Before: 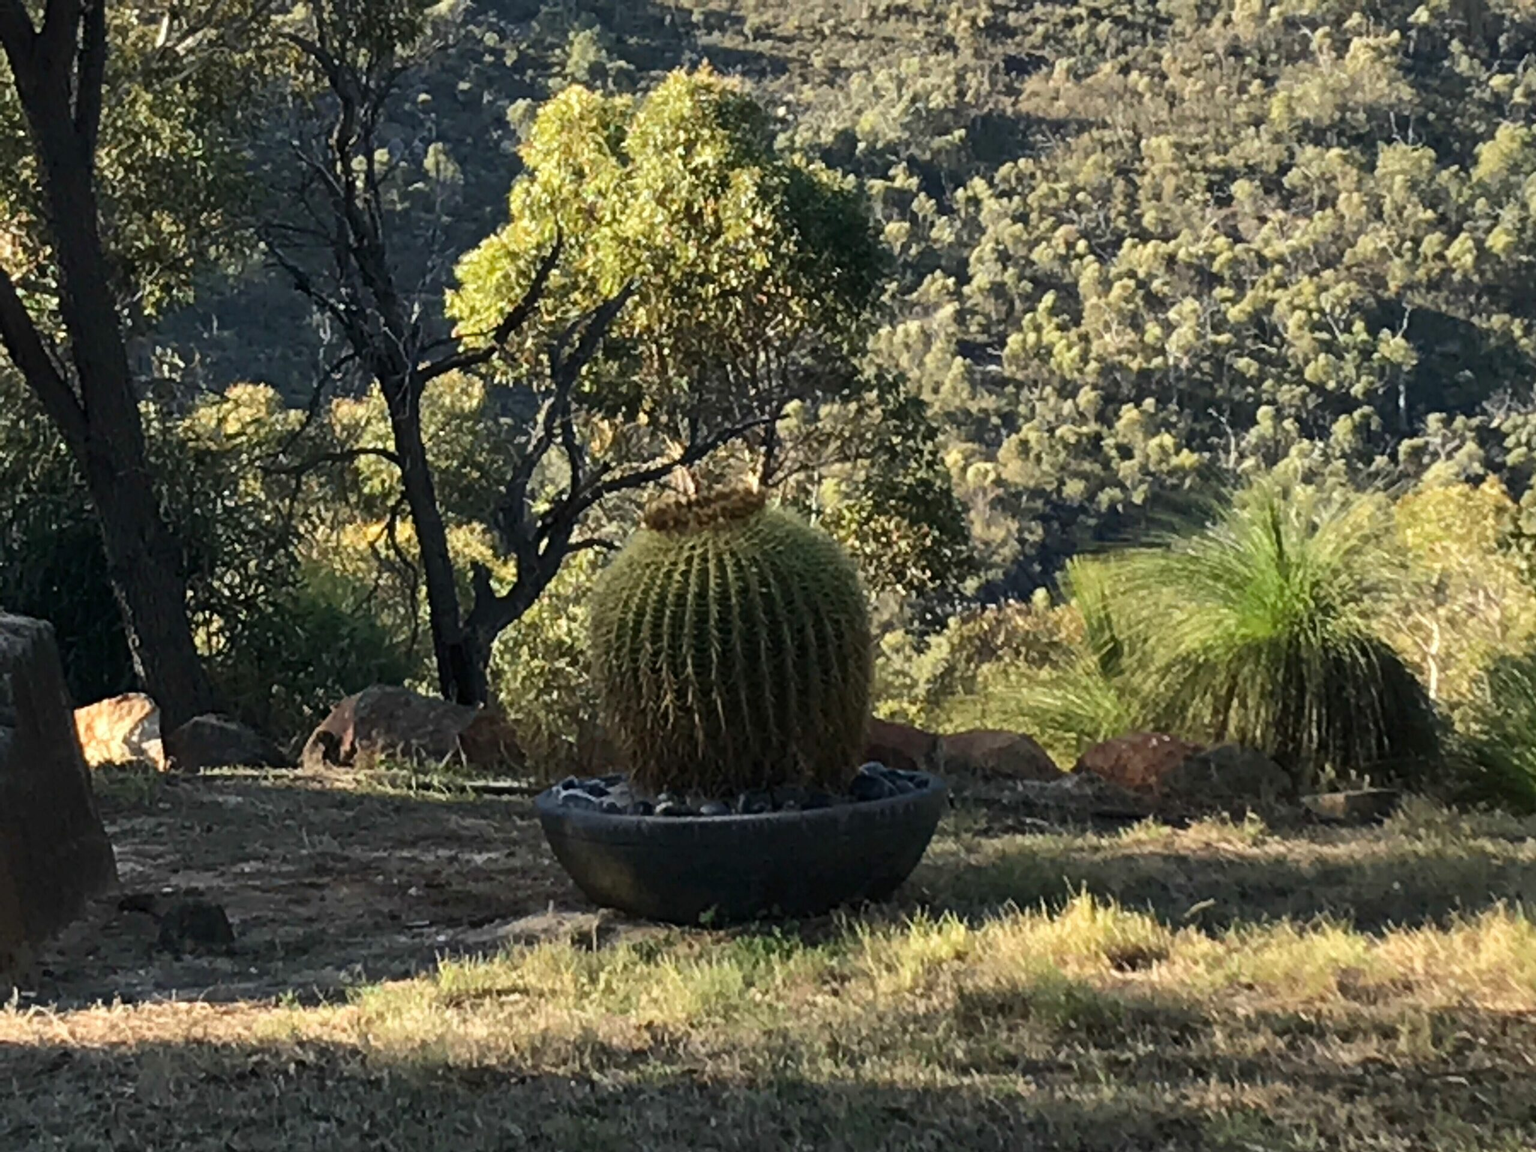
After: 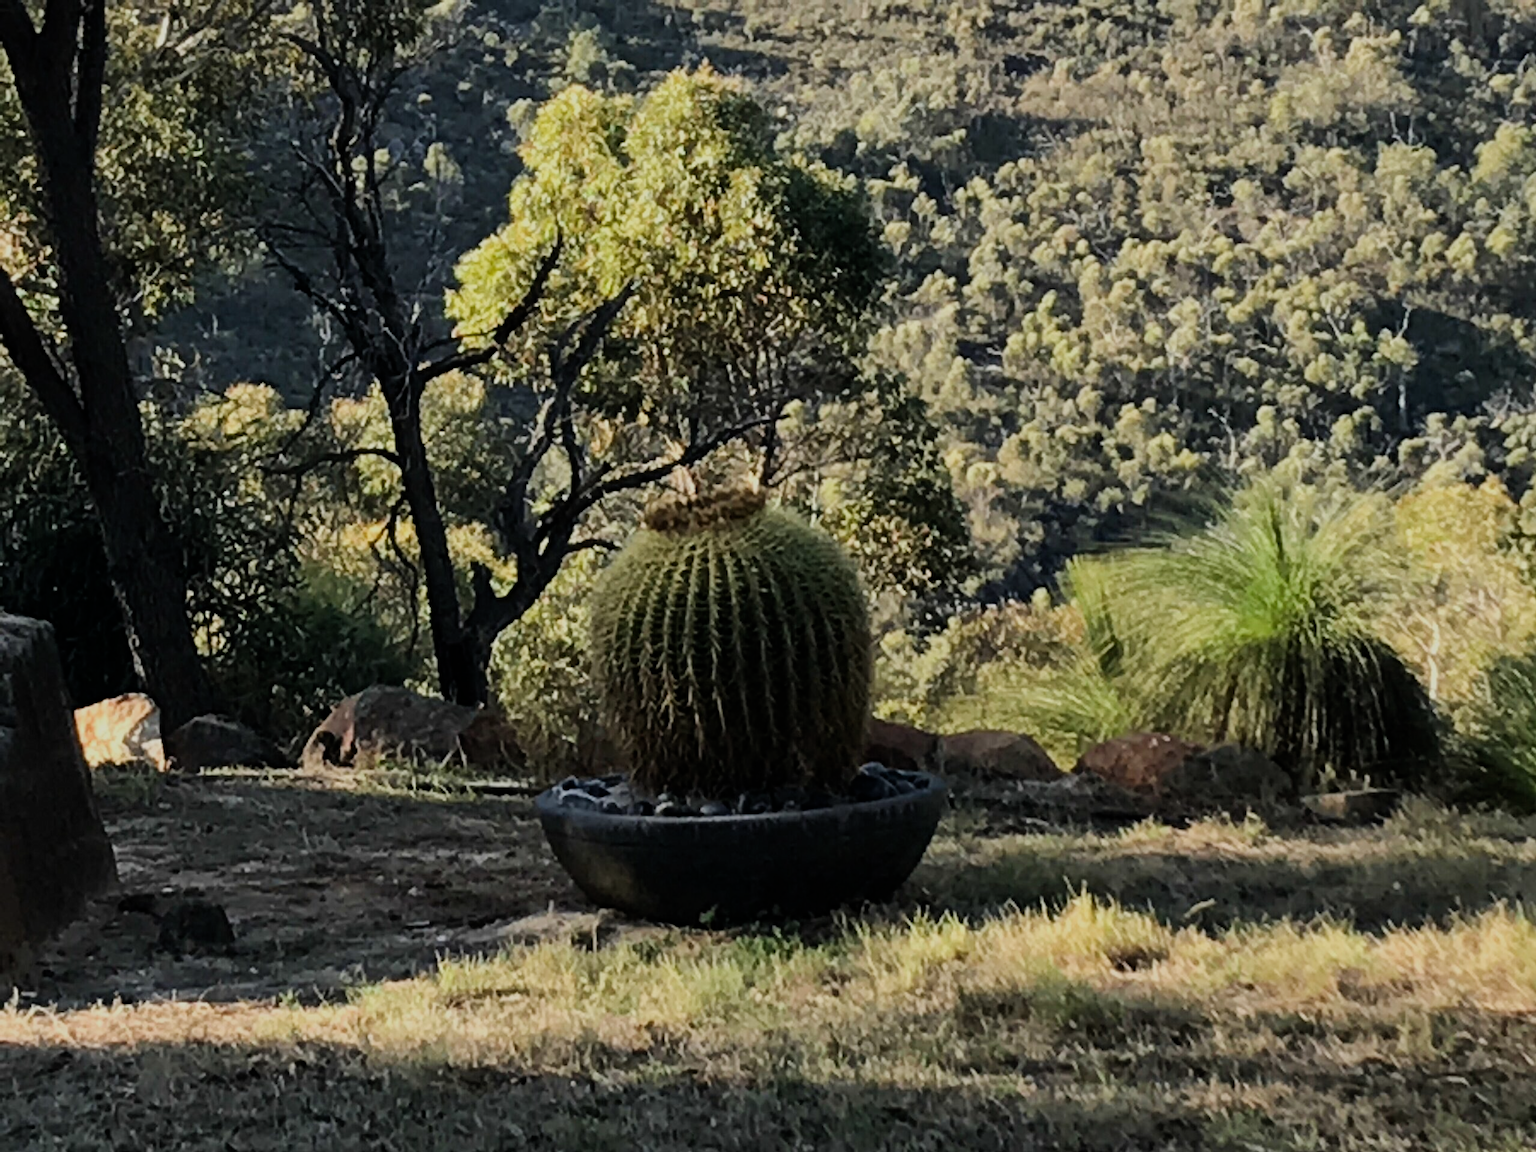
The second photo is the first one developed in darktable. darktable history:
filmic rgb: black relative exposure -7.65 EV, white relative exposure 4.56 EV, threshold 6 EV, hardness 3.61, enable highlight reconstruction true
